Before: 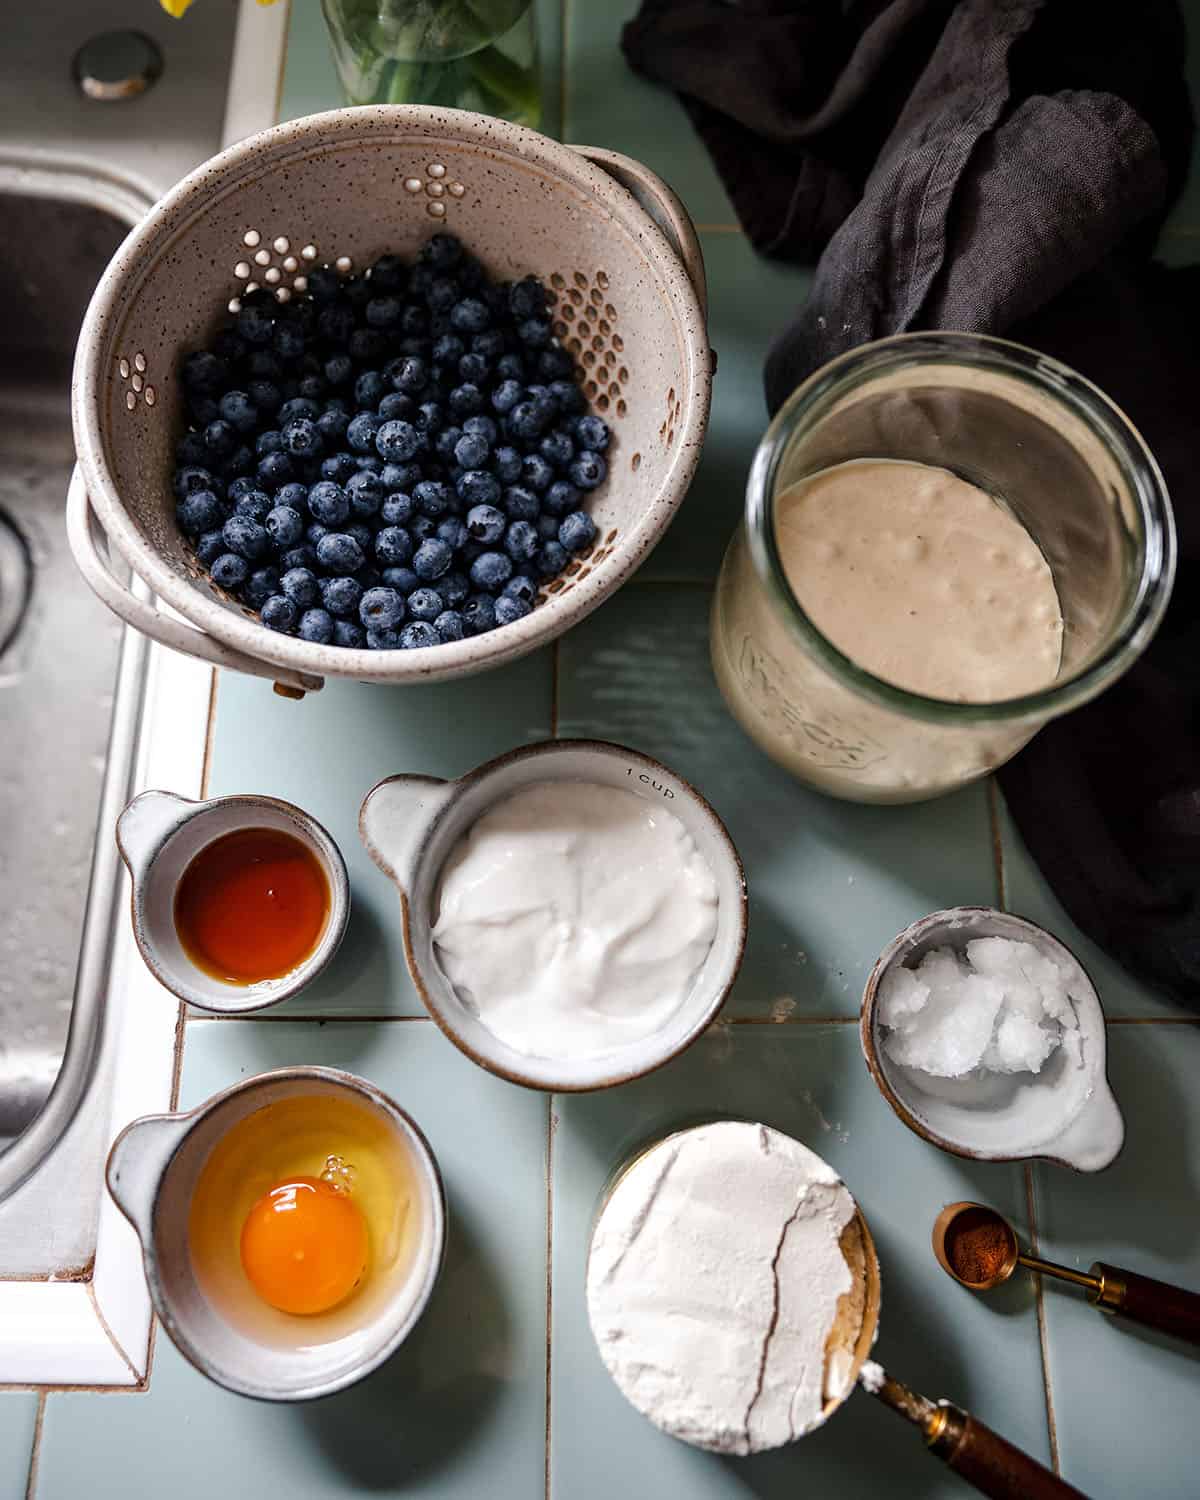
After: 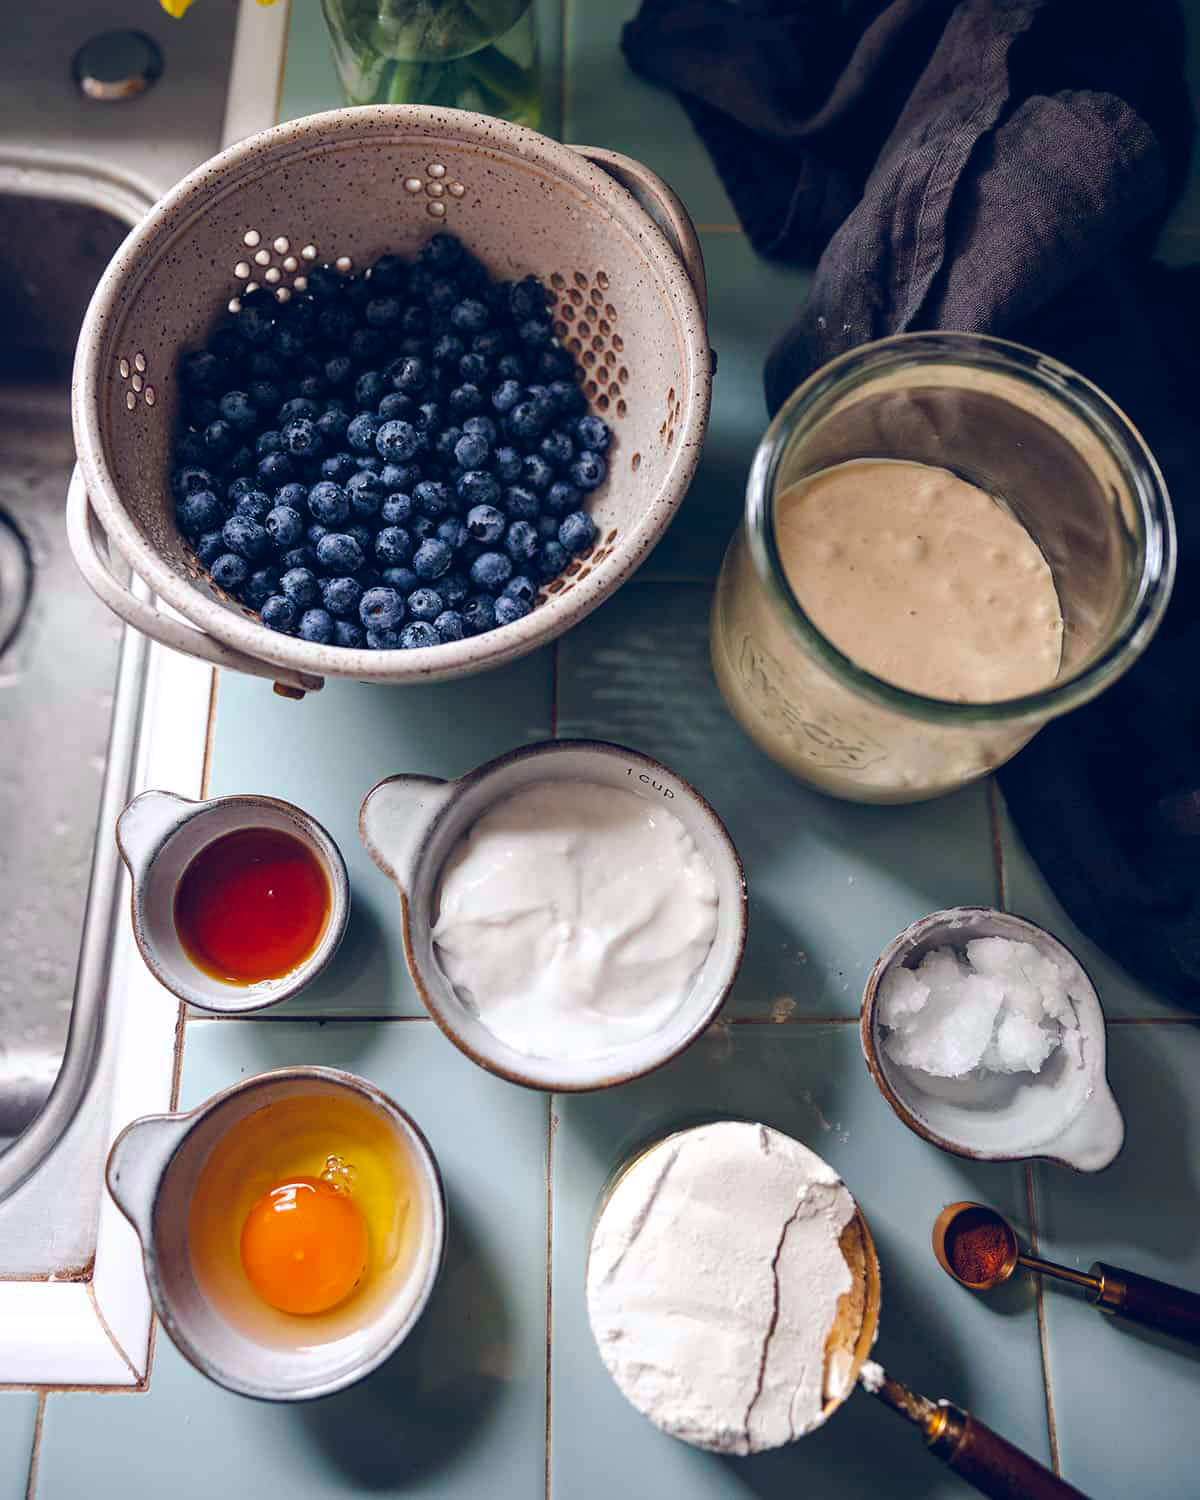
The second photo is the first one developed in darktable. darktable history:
color balance rgb: global offset › luminance 0.373%, global offset › chroma 0.216%, global offset › hue 255.38°, perceptual saturation grading › global saturation 18.146%, global vibrance 20%
